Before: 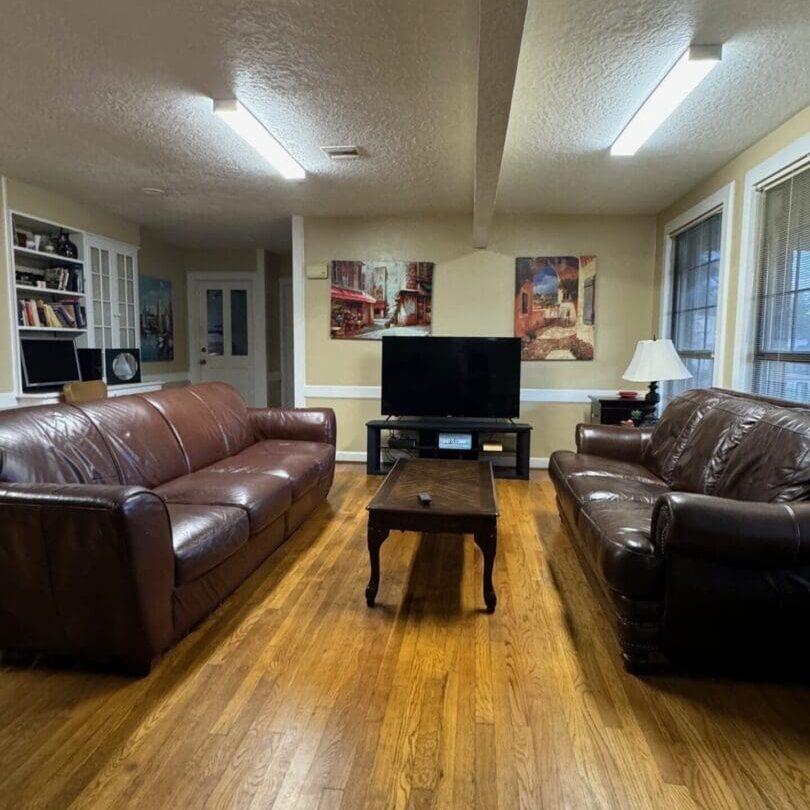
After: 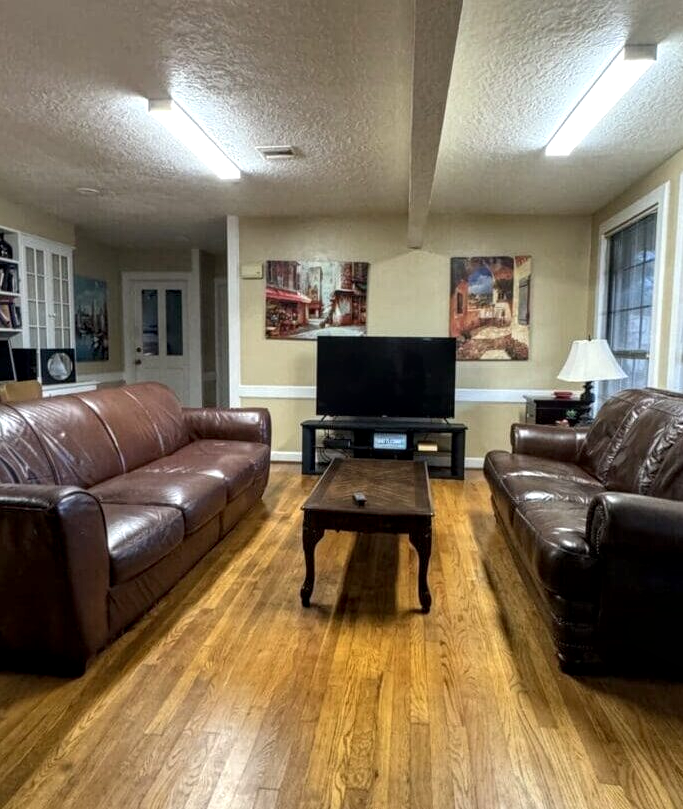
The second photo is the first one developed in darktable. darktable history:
crop: left 8.083%, right 7.508%
local contrast: on, module defaults
contrast brightness saturation: saturation -0.092
exposure: black level correction 0.002, exposure 0.296 EV, compensate highlight preservation false
